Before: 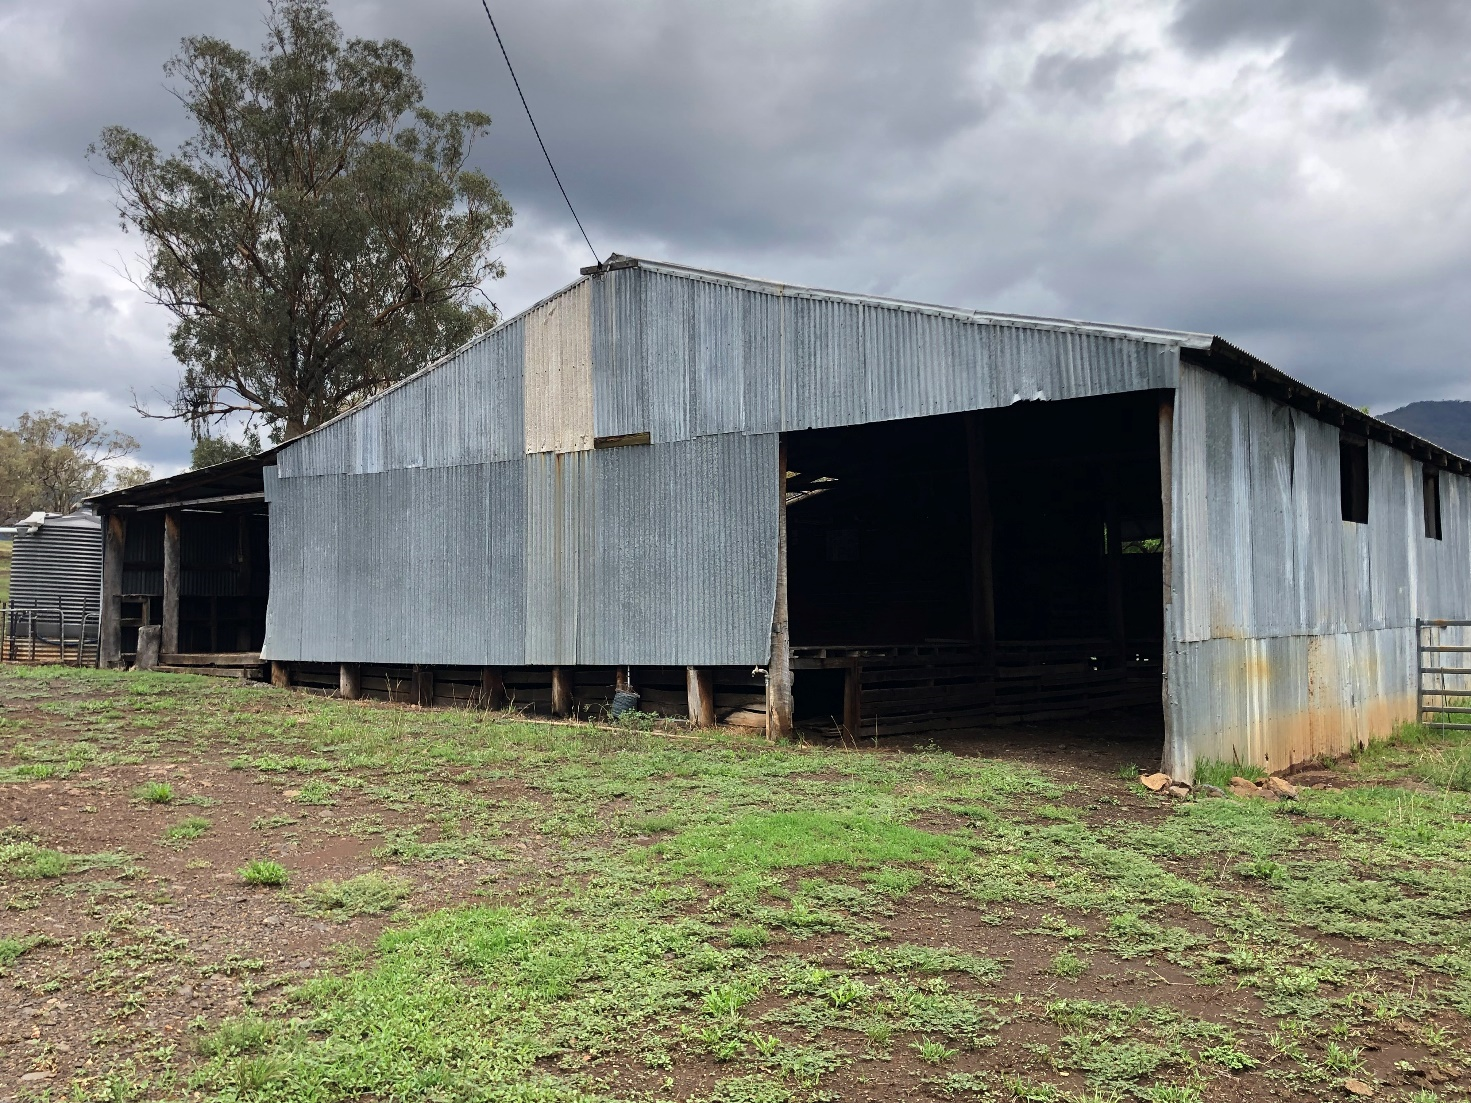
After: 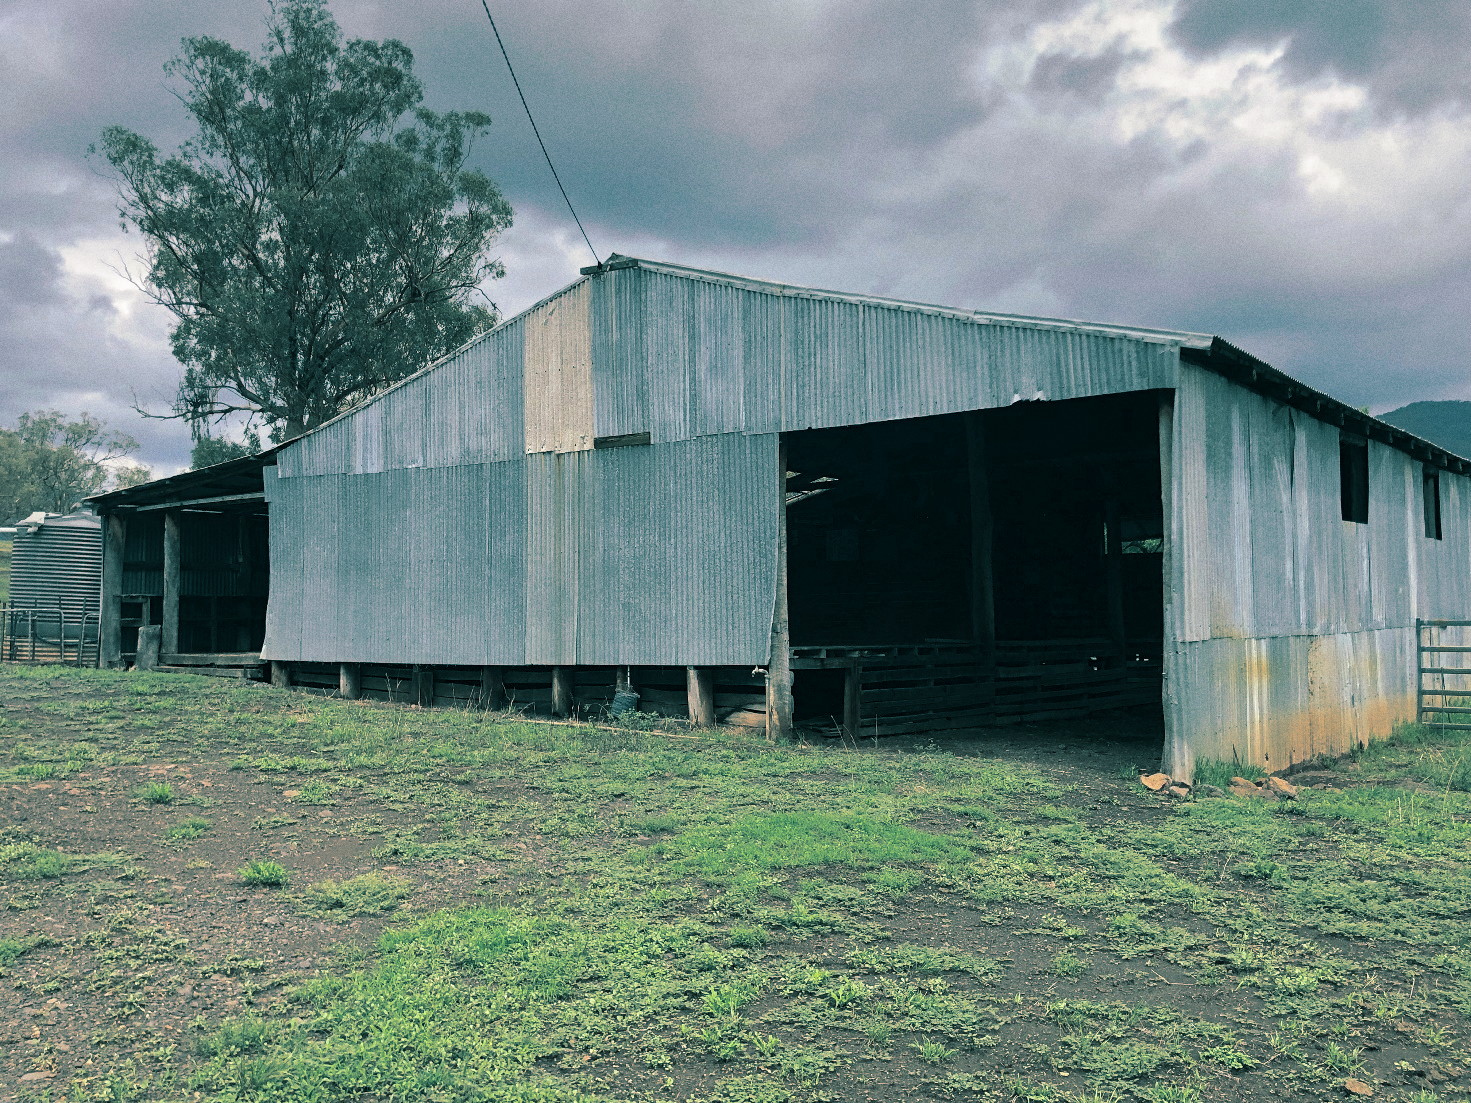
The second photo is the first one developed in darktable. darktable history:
shadows and highlights: on, module defaults
split-toning: shadows › hue 186.43°, highlights › hue 49.29°, compress 30.29%
tone equalizer: on, module defaults
grain: coarseness 0.09 ISO
